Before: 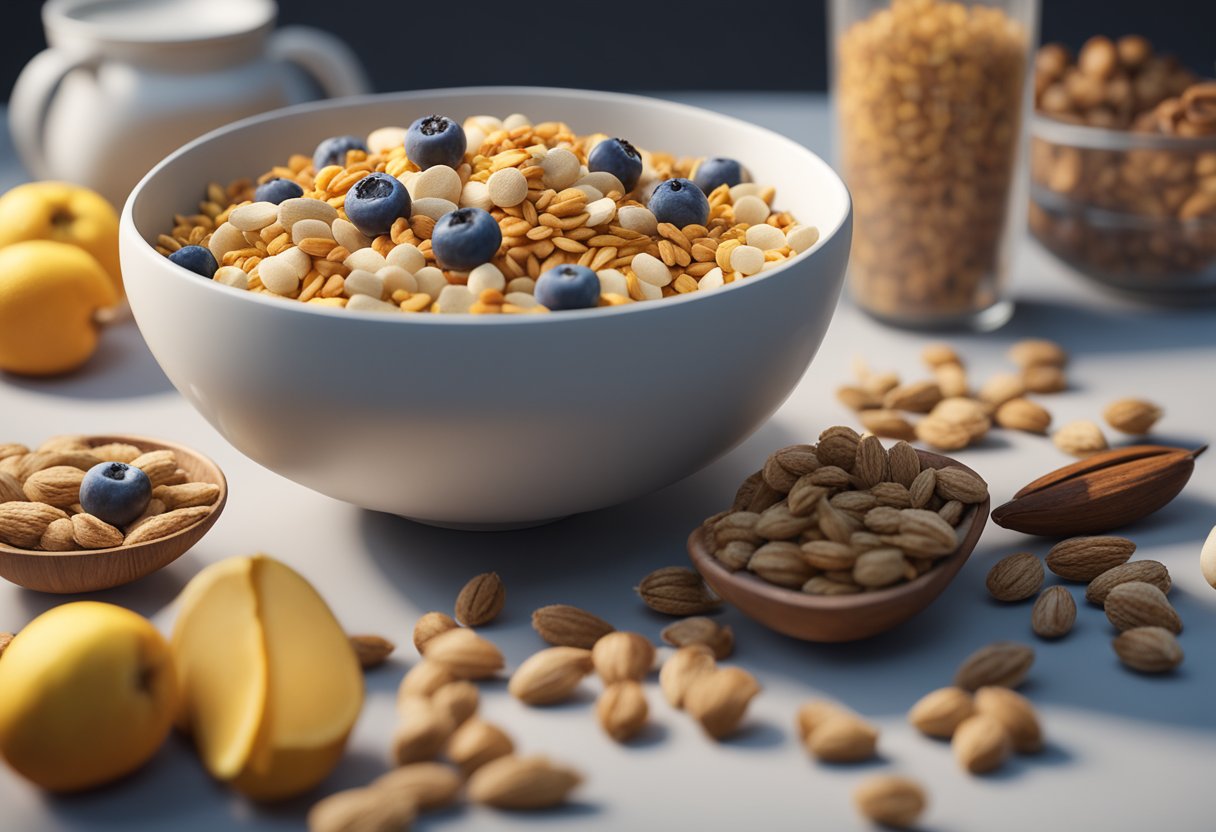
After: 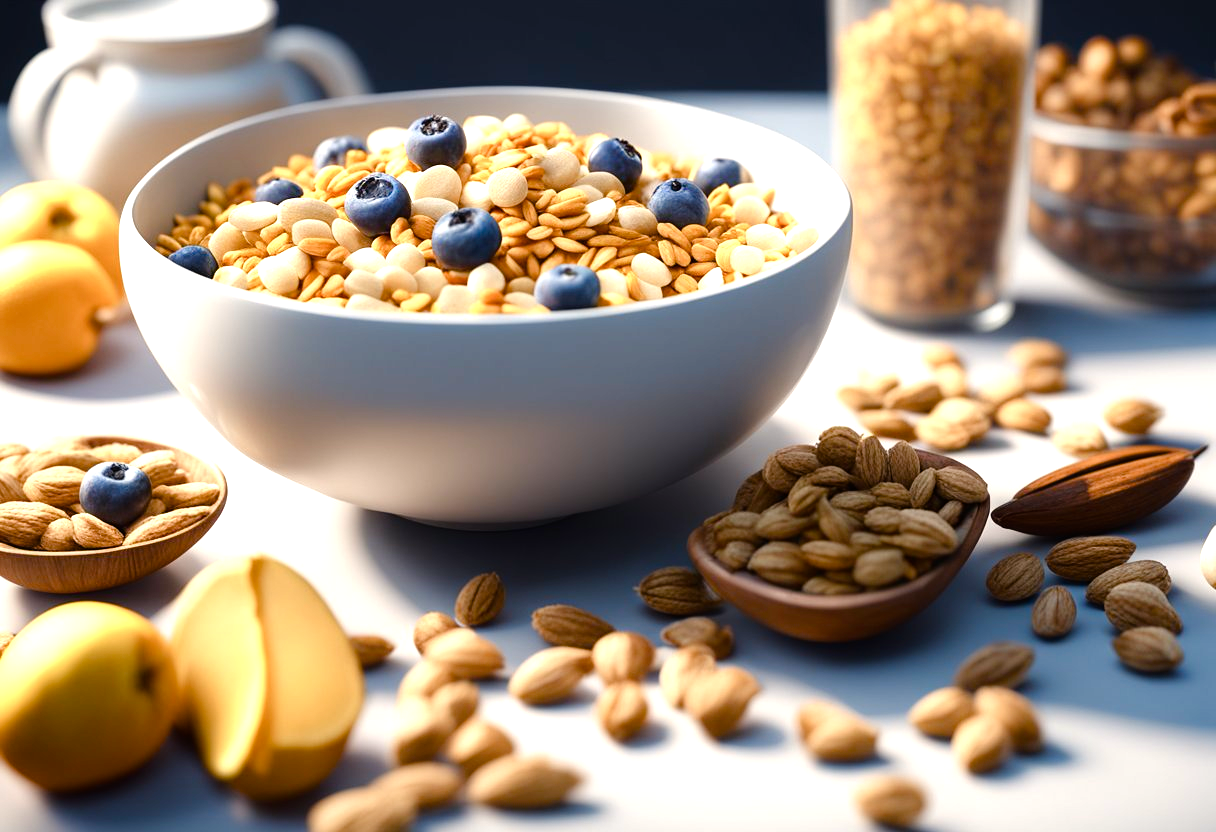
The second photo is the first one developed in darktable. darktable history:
tone equalizer: -8 EV -1.08 EV, -7 EV -1.01 EV, -6 EV -0.884 EV, -5 EV -0.546 EV, -3 EV 0.591 EV, -2 EV 0.863 EV, -1 EV 1.01 EV, +0 EV 1.08 EV, mask exposure compensation -0.493 EV
color balance rgb: shadows lift › chroma 1.866%, shadows lift › hue 264.22°, highlights gain › chroma 1.085%, highlights gain › hue 69.25°, linear chroma grading › global chroma 15.458%, perceptual saturation grading › global saturation 24.893%, perceptual saturation grading › highlights -50.032%, perceptual saturation grading › shadows 30.115%, global vibrance 9.818%
